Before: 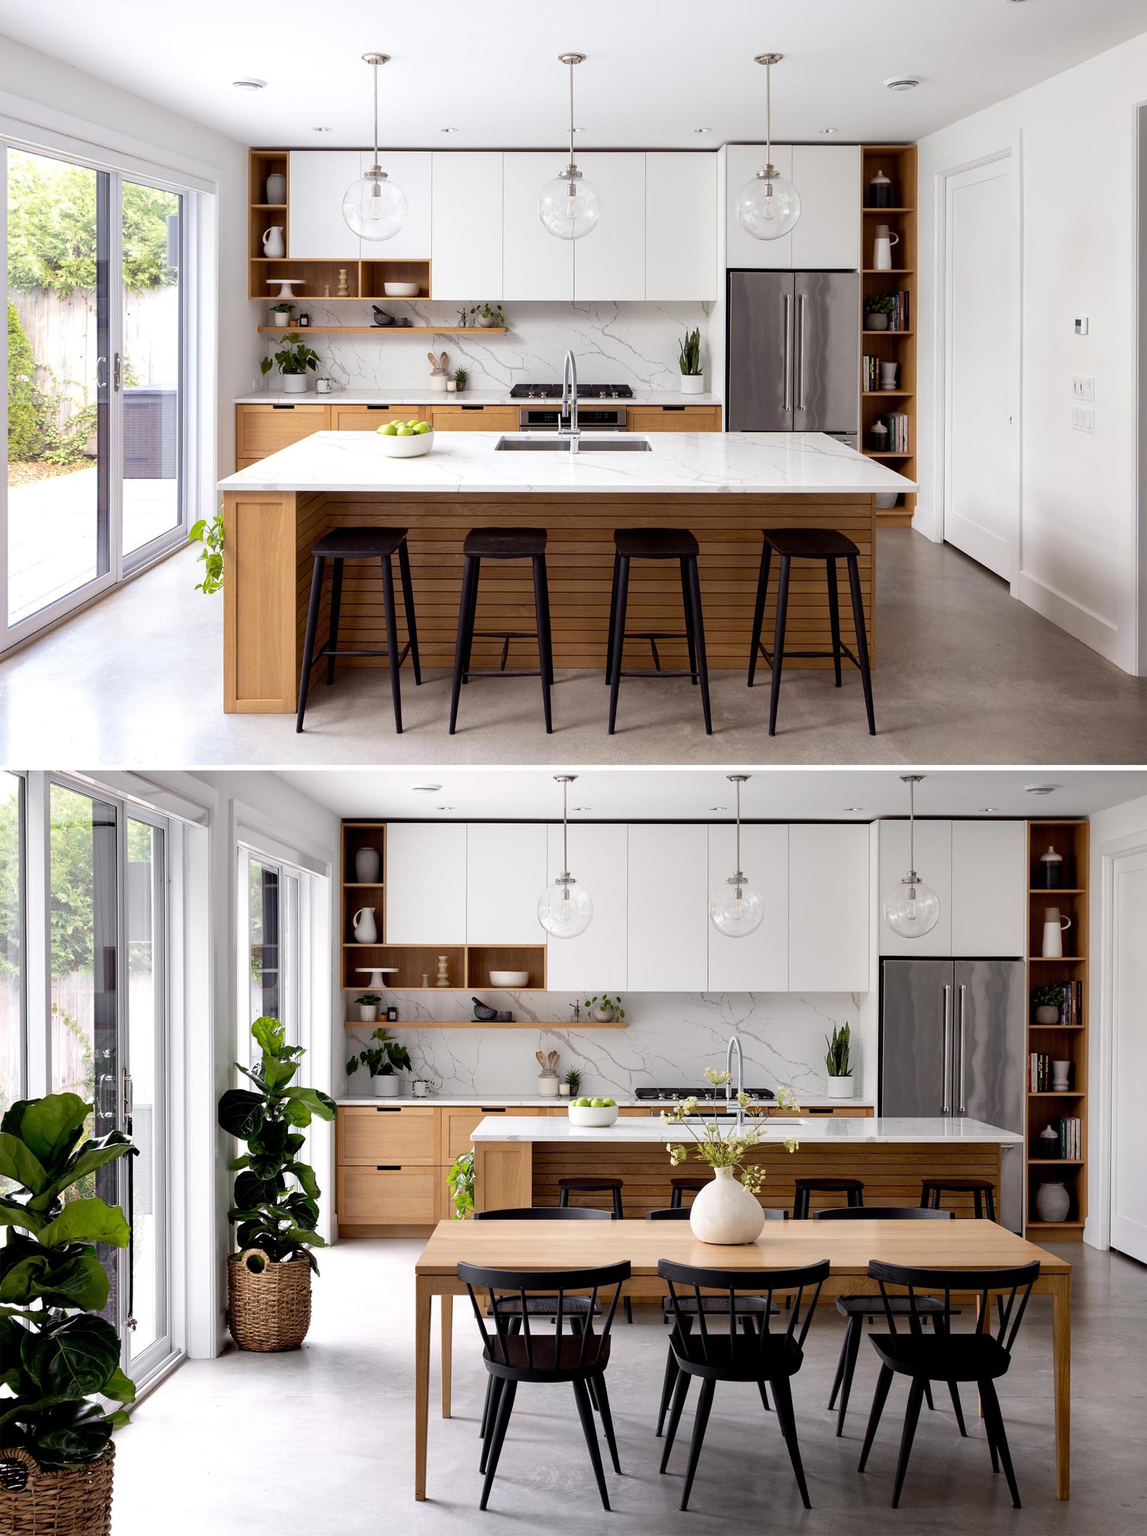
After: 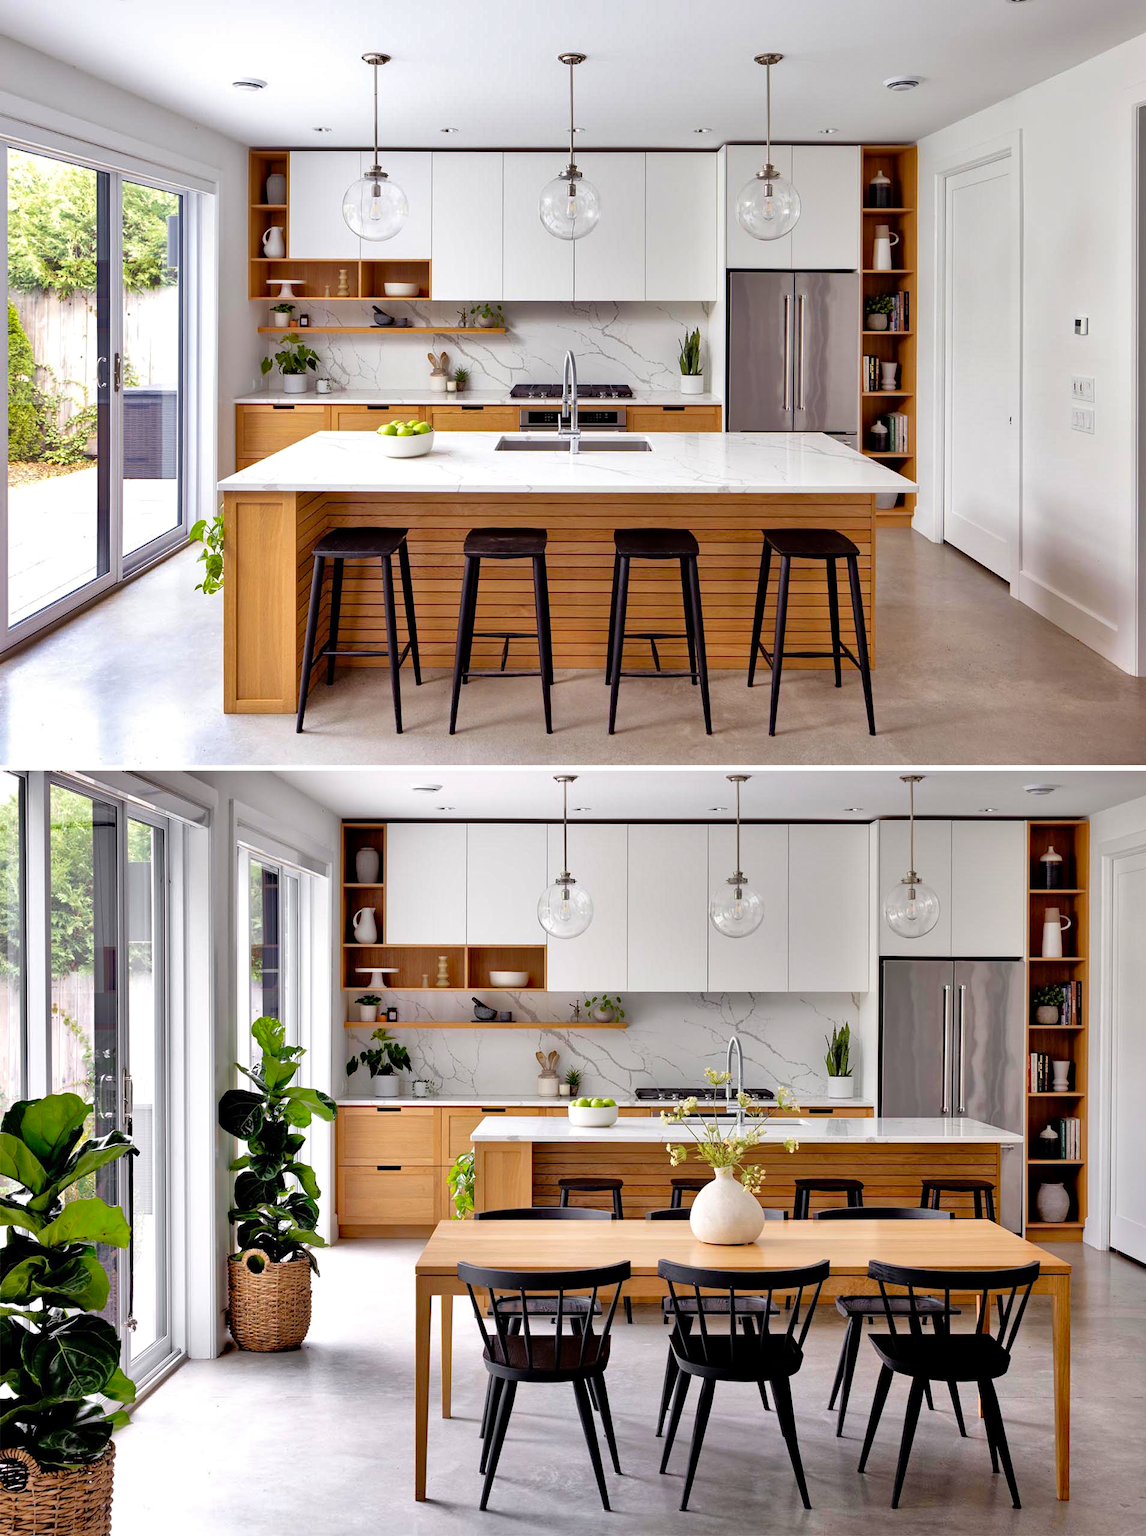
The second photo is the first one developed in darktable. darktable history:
shadows and highlights: soften with gaussian
tone equalizer: -7 EV 0.15 EV, -6 EV 0.6 EV, -5 EV 1.15 EV, -4 EV 1.33 EV, -3 EV 1.15 EV, -2 EV 0.6 EV, -1 EV 0.15 EV, mask exposure compensation -0.5 EV
haze removal: compatibility mode true, adaptive false
contrast brightness saturation: saturation 0.13
